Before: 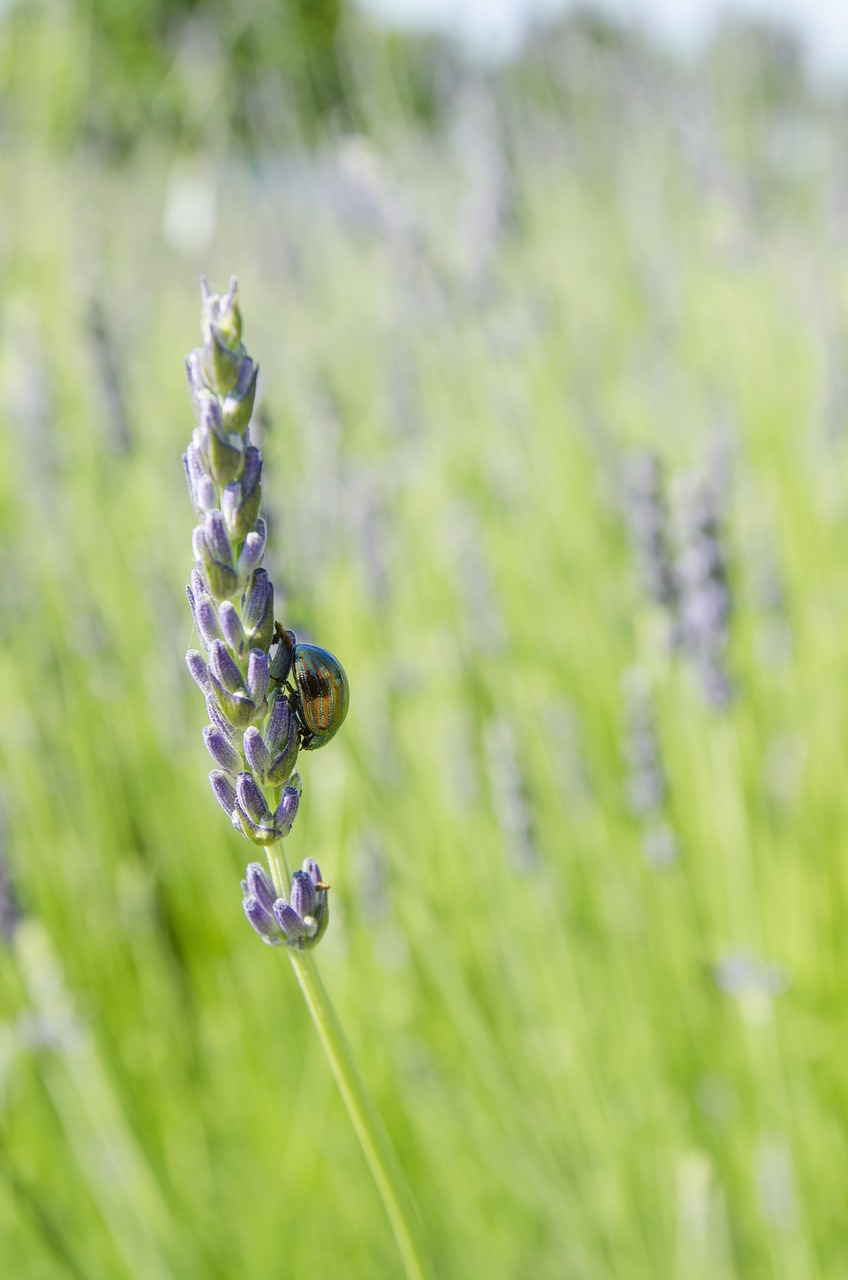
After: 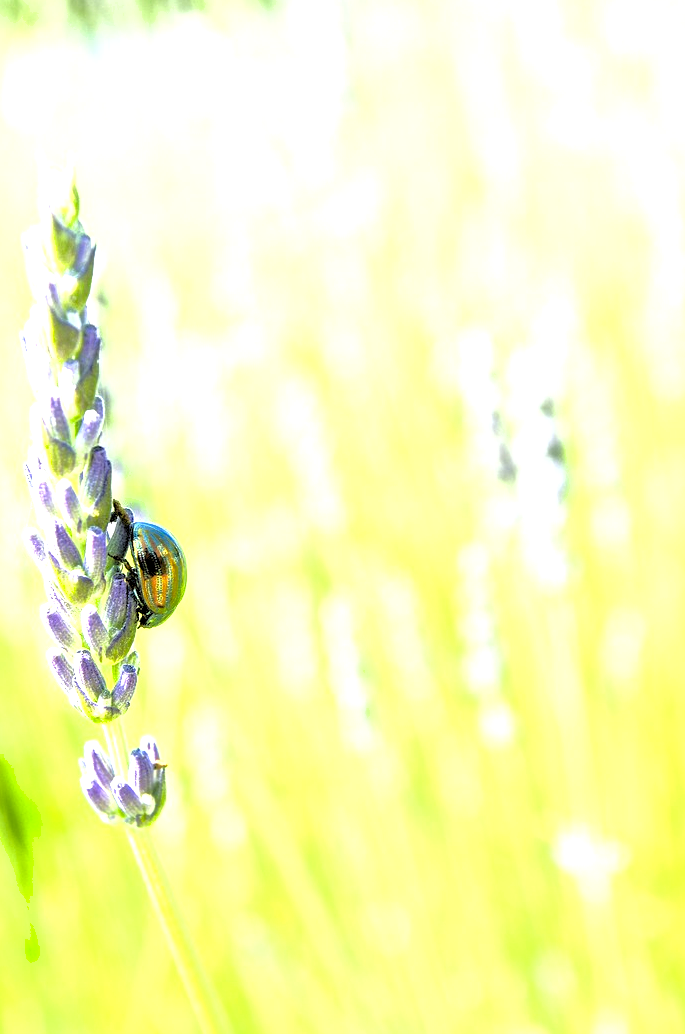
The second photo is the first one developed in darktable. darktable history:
color correction: highlights a* -4.28, highlights b* 6.53
shadows and highlights: shadows -20, white point adjustment -2, highlights -35
rgb levels: levels [[0.029, 0.461, 0.922], [0, 0.5, 1], [0, 0.5, 1]]
exposure: black level correction 0.001, exposure 1.735 EV, compensate highlight preservation false
crop: left 19.159%, top 9.58%, bottom 9.58%
